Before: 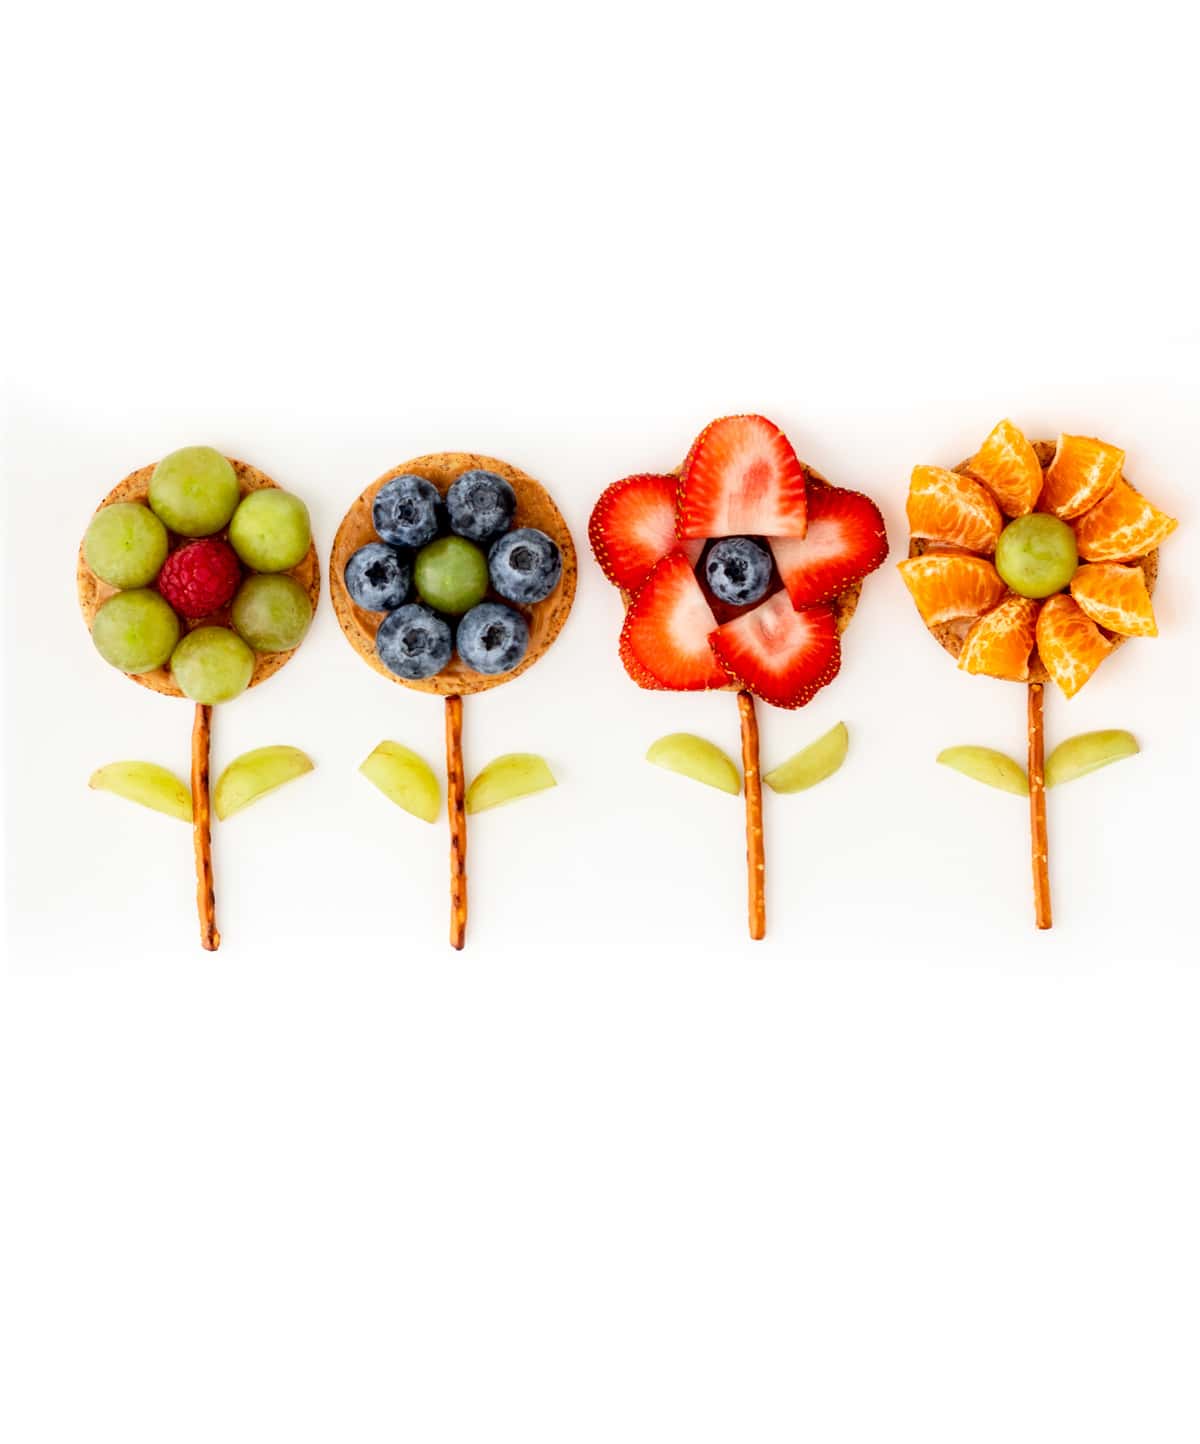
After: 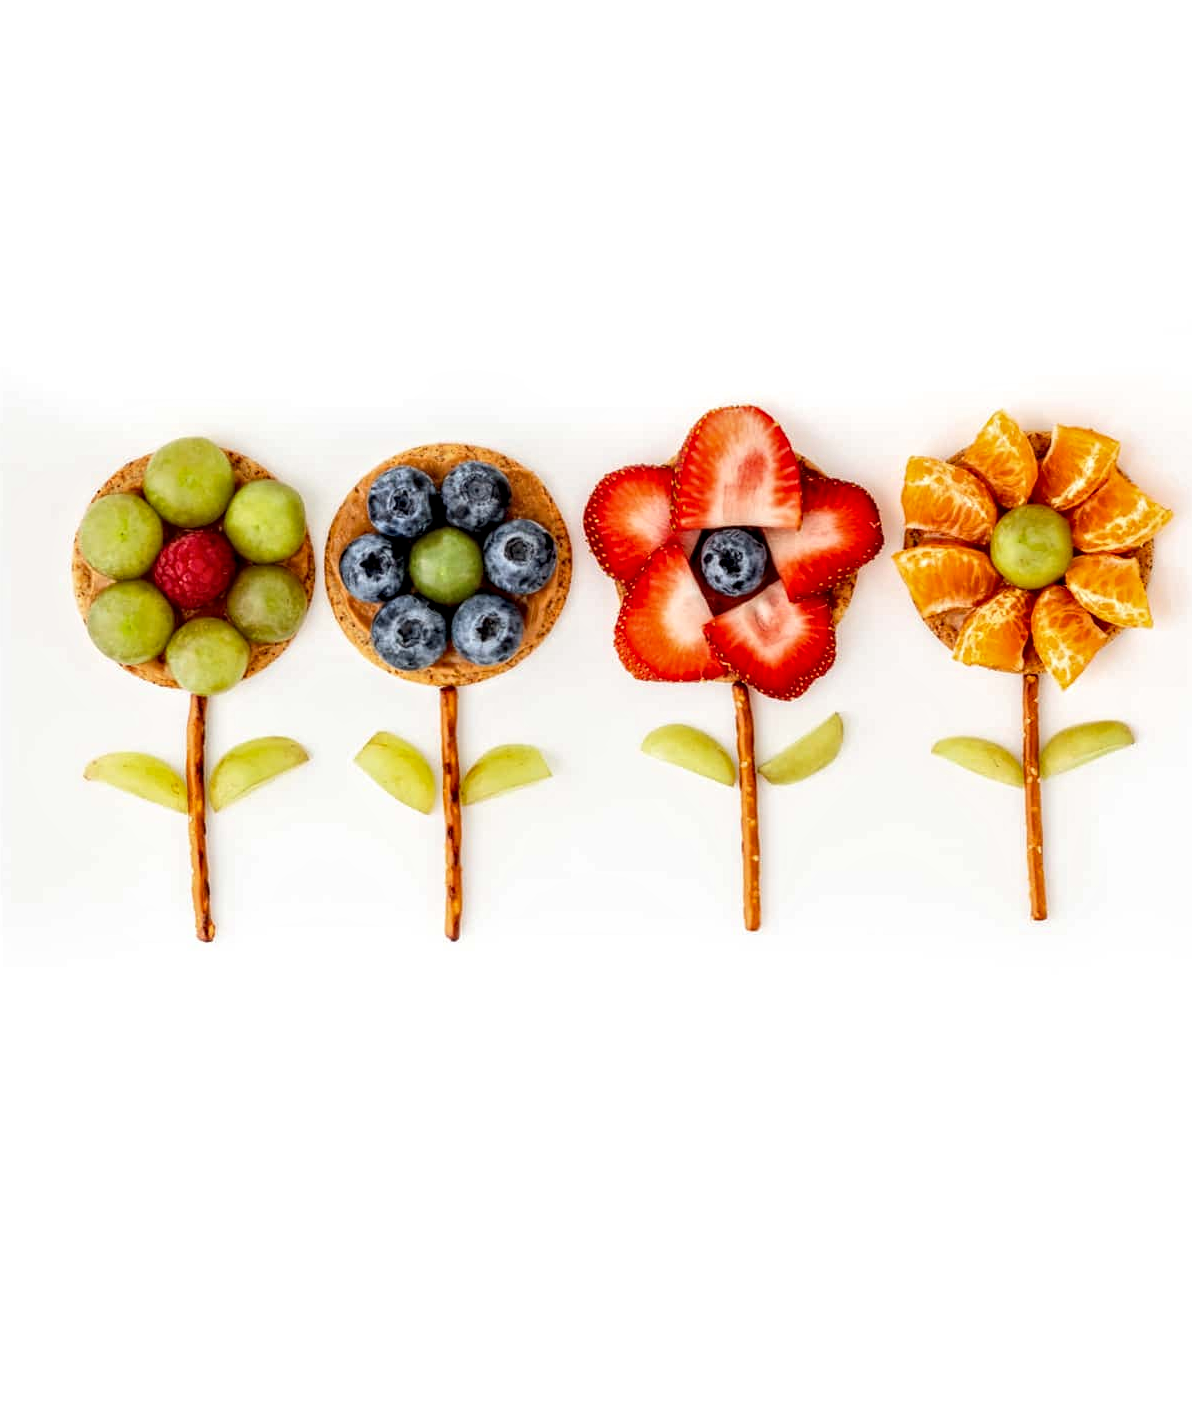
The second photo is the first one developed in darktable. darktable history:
crop: left 0.476%, top 0.677%, right 0.155%, bottom 0.849%
local contrast: on, module defaults
contrast equalizer: octaves 7, y [[0.51, 0.537, 0.559, 0.574, 0.599, 0.618], [0.5 ×6], [0.5 ×6], [0 ×6], [0 ×6]], mix 0.296
